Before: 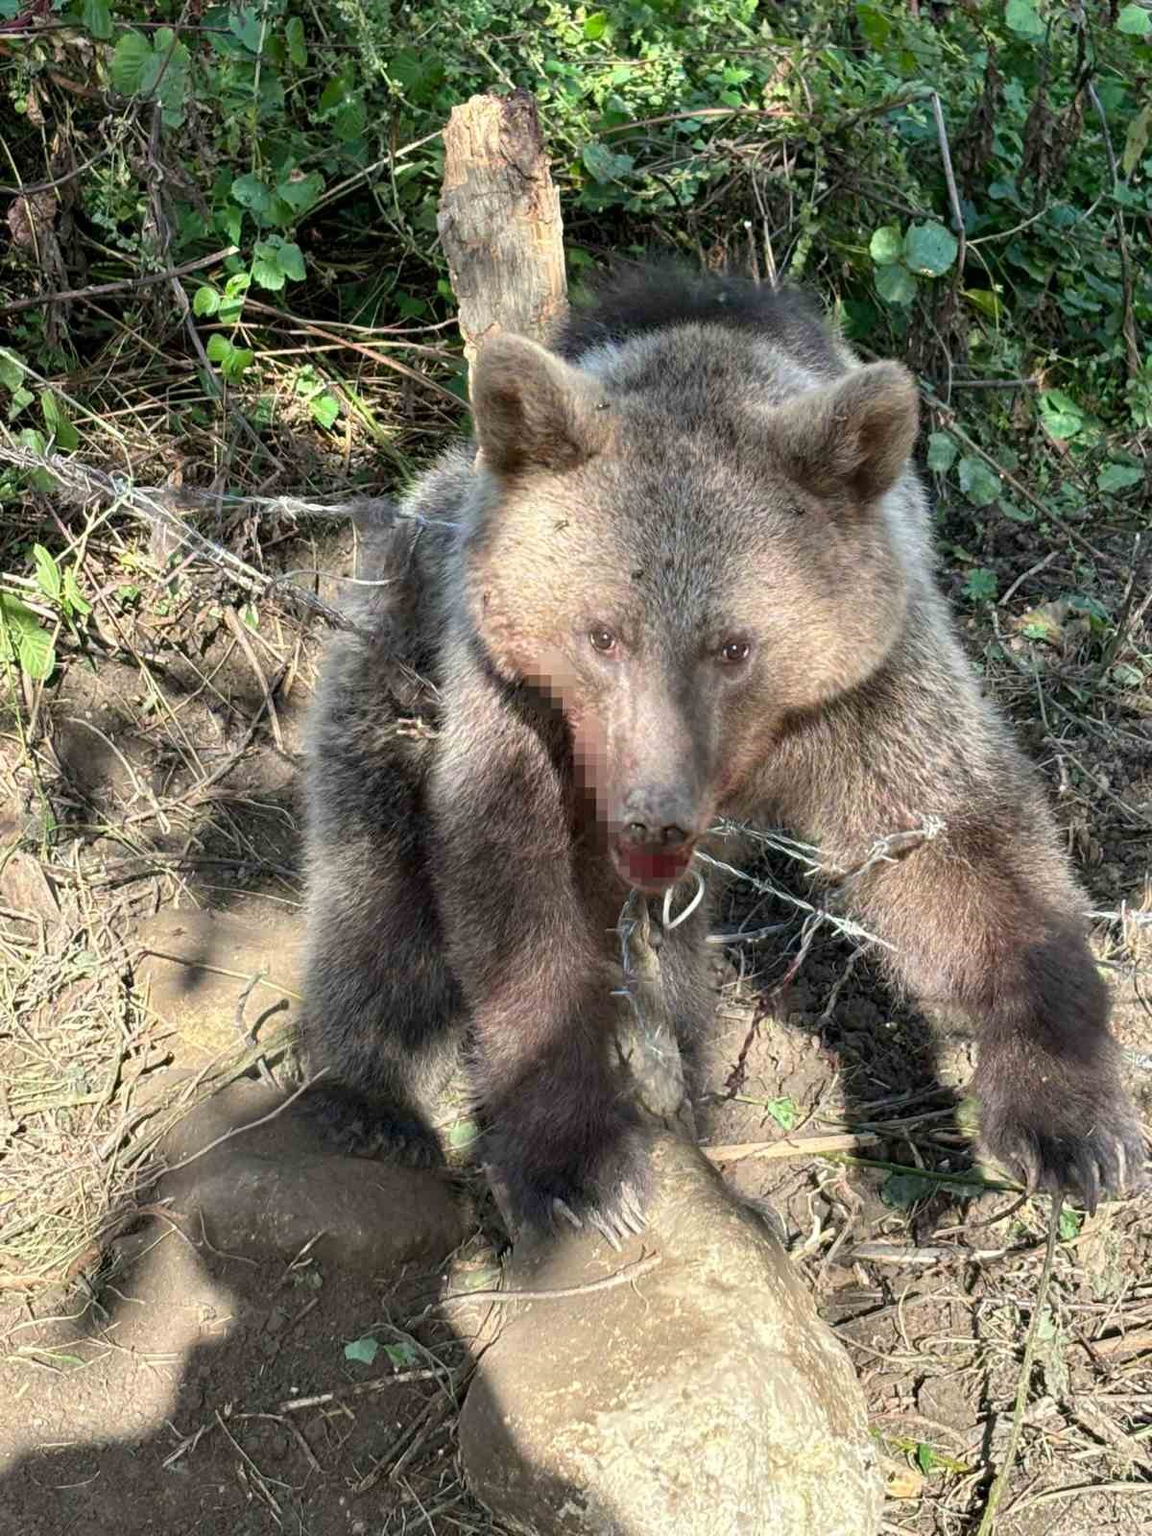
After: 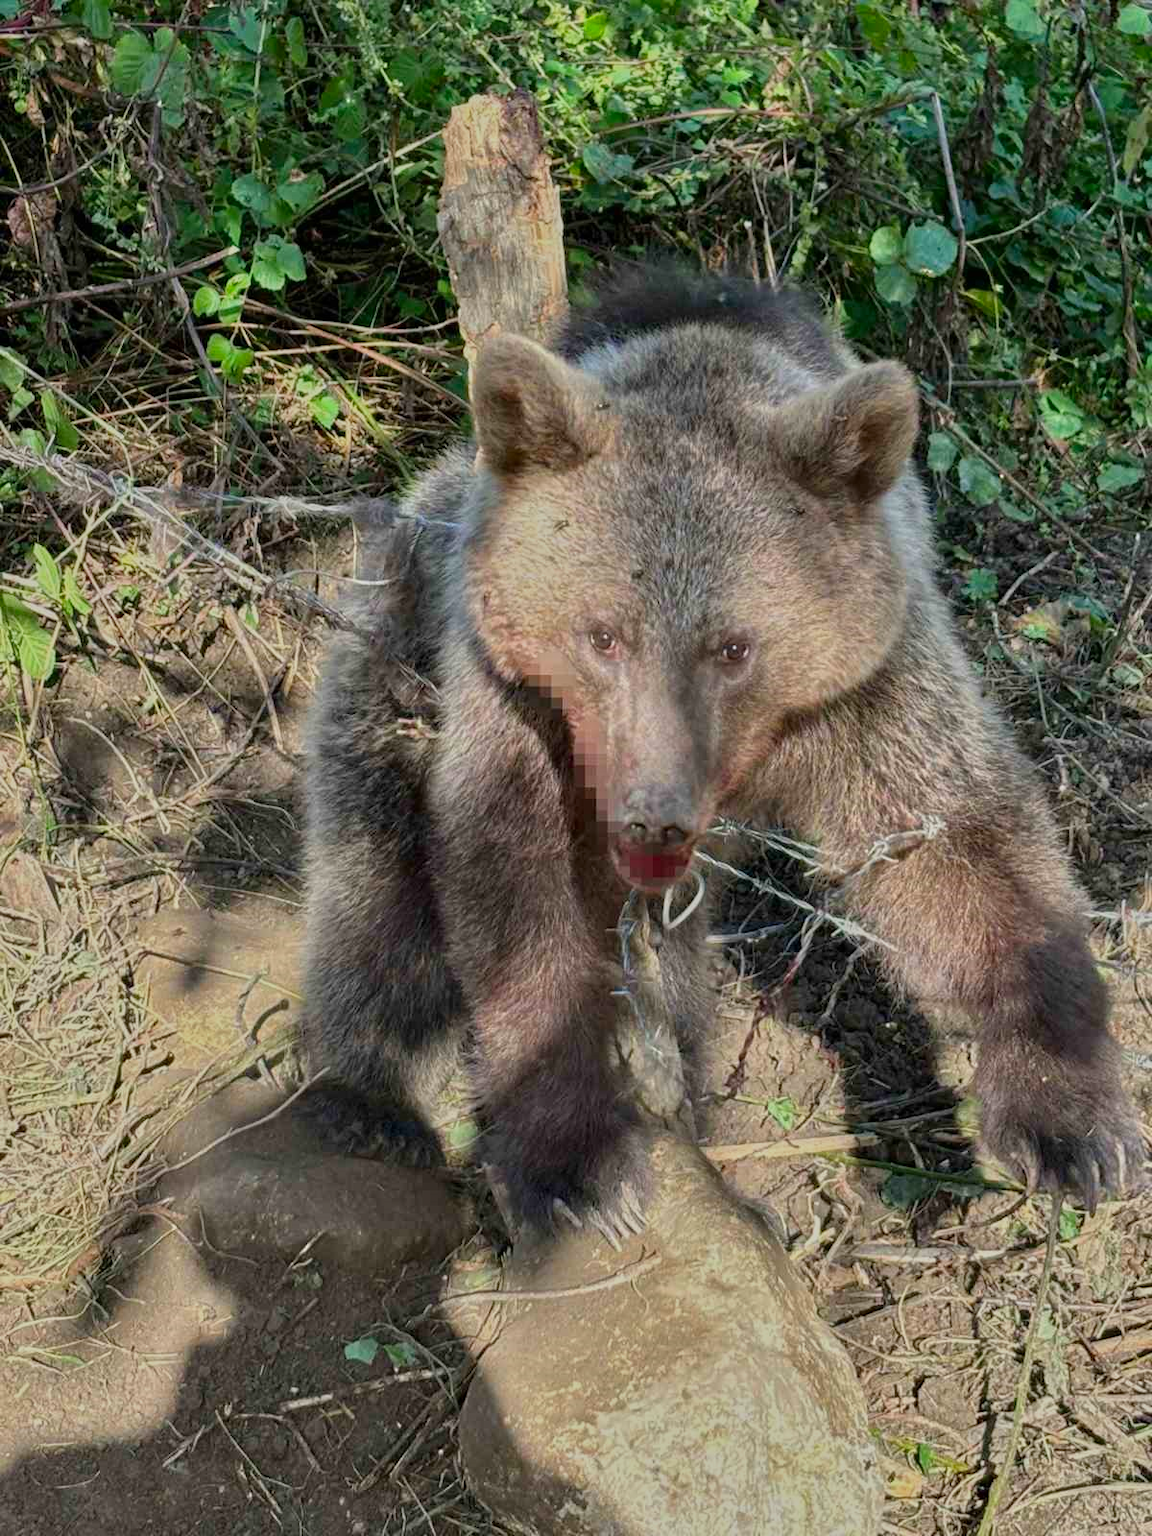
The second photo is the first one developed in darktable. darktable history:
contrast brightness saturation: contrast 0.08, saturation 0.2
tone equalizer: -8 EV -0.002 EV, -7 EV 0.005 EV, -6 EV -0.008 EV, -5 EV 0.007 EV, -4 EV -0.042 EV, -3 EV -0.233 EV, -2 EV -0.662 EV, -1 EV -0.983 EV, +0 EV -0.969 EV, smoothing diameter 2%, edges refinement/feathering 20, mask exposure compensation -1.57 EV, filter diffusion 5
